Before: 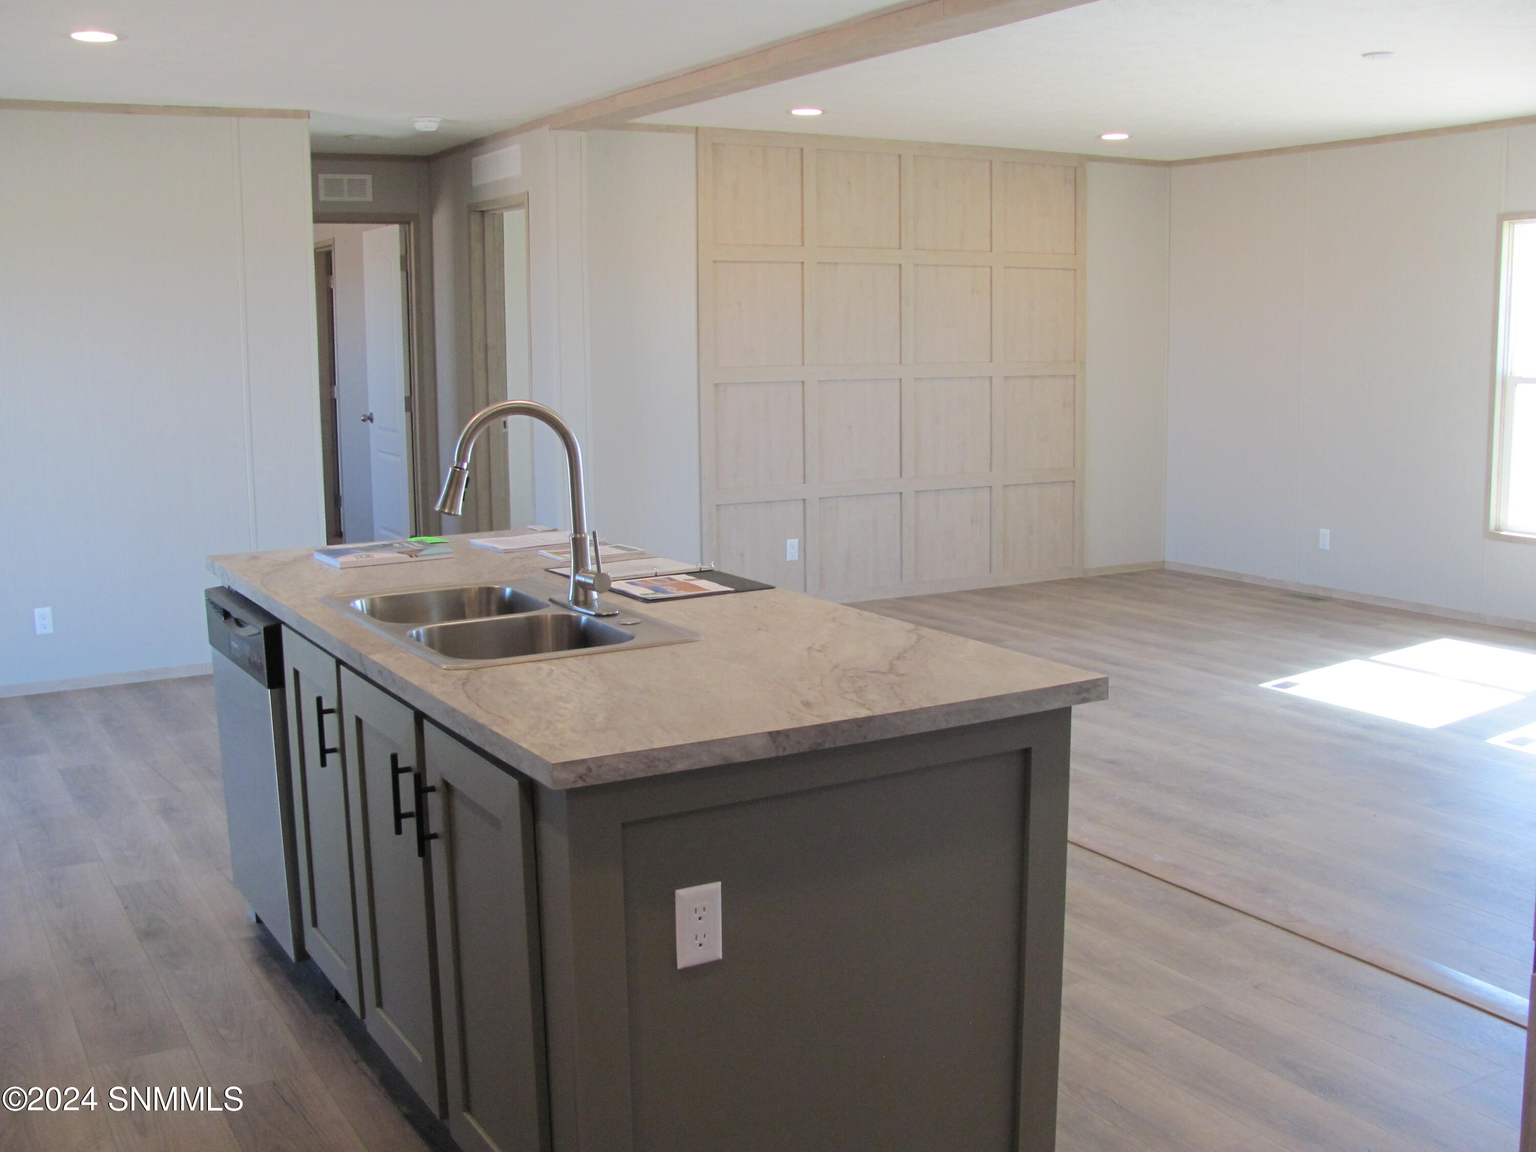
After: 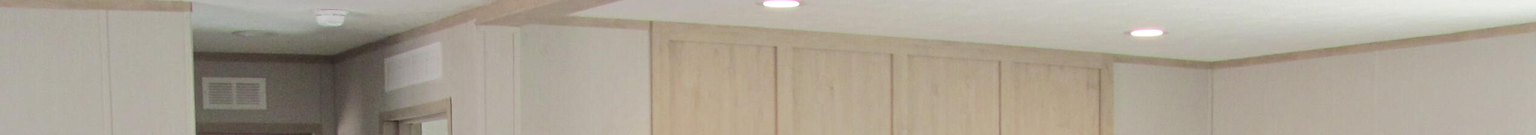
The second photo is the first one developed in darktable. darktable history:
crop and rotate: left 9.644%, top 9.491%, right 6.021%, bottom 80.509%
local contrast: on, module defaults
